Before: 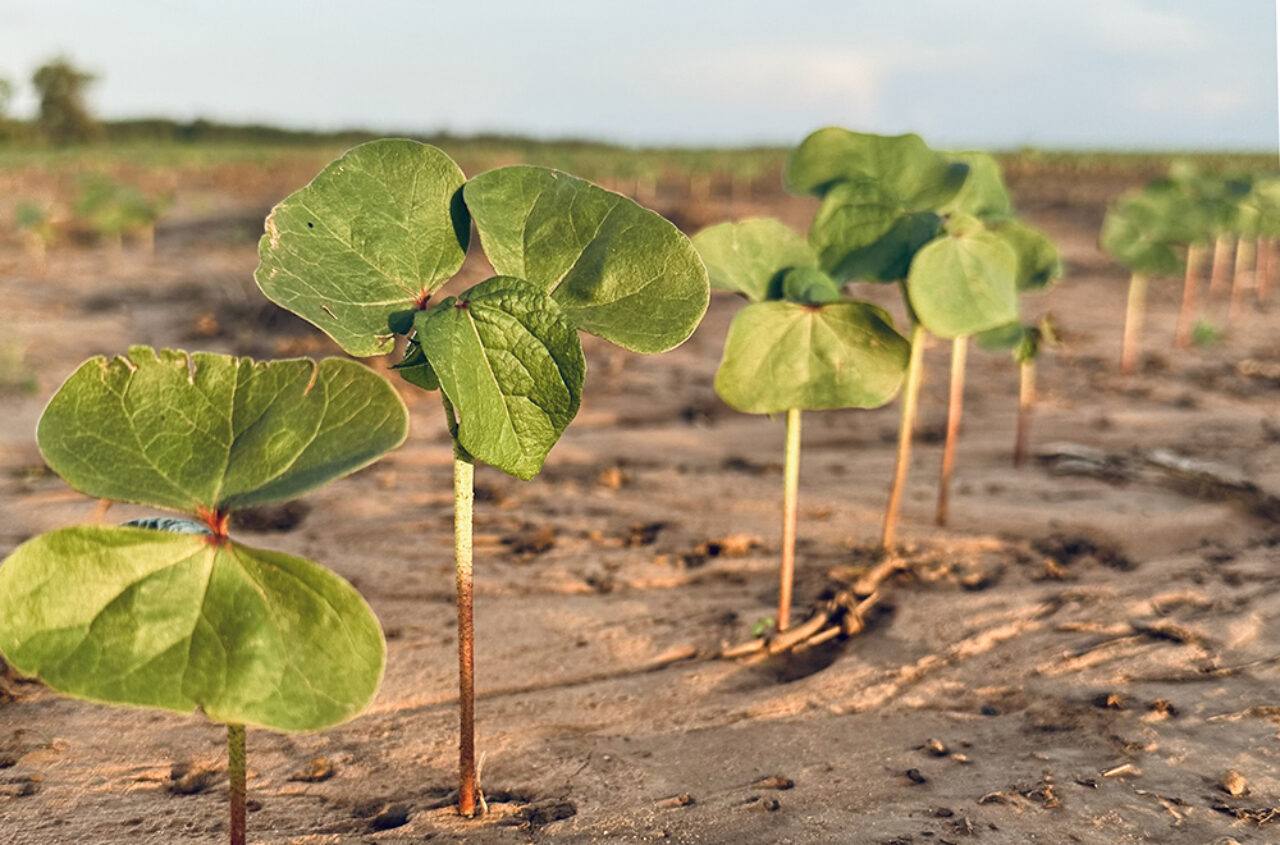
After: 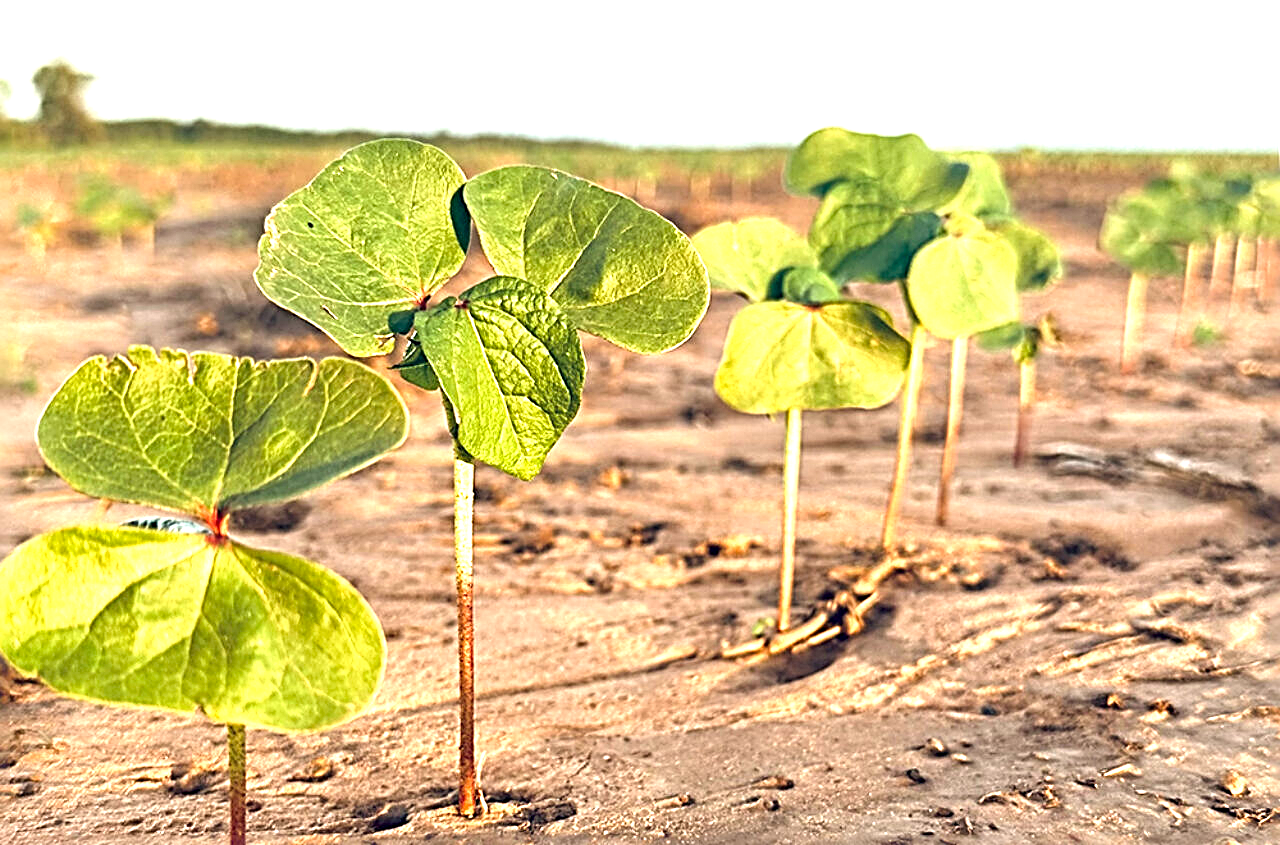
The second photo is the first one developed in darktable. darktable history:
sharpen: radius 3.656, amount 0.921
exposure: black level correction 0, exposure 1.104 EV, compensate highlight preservation false
